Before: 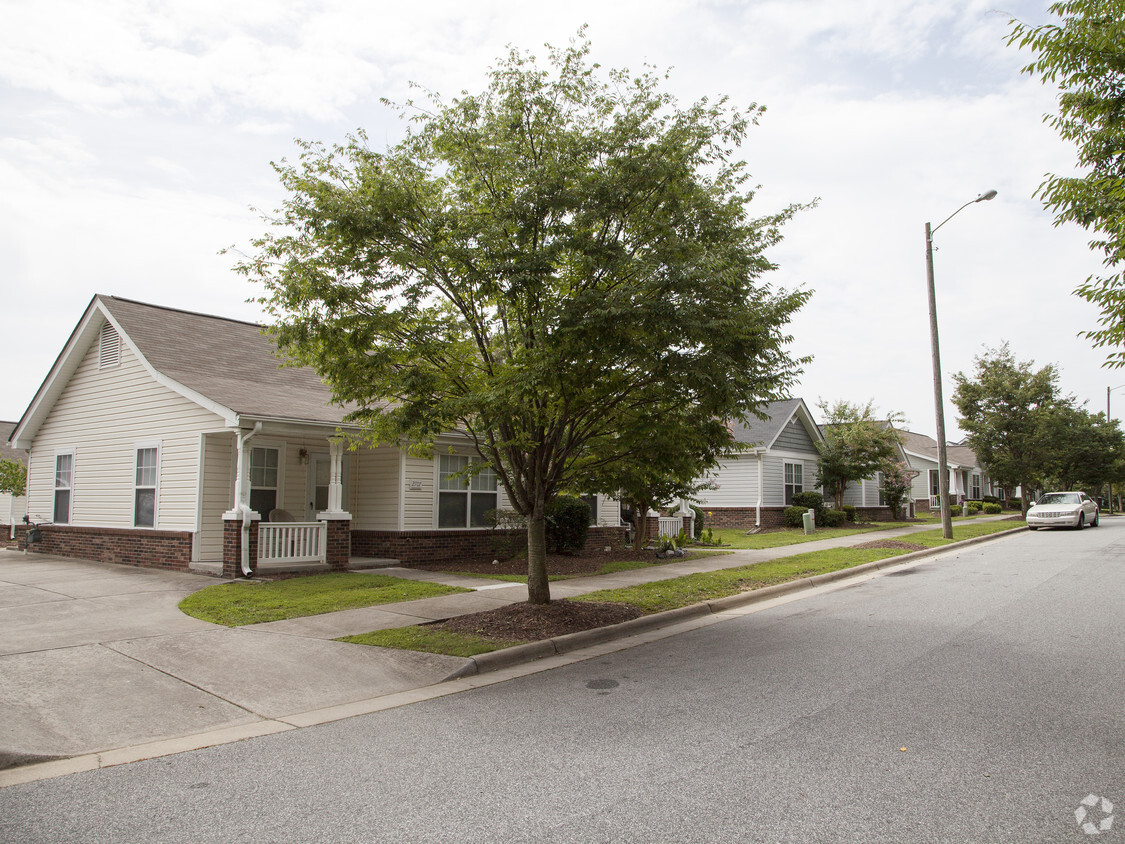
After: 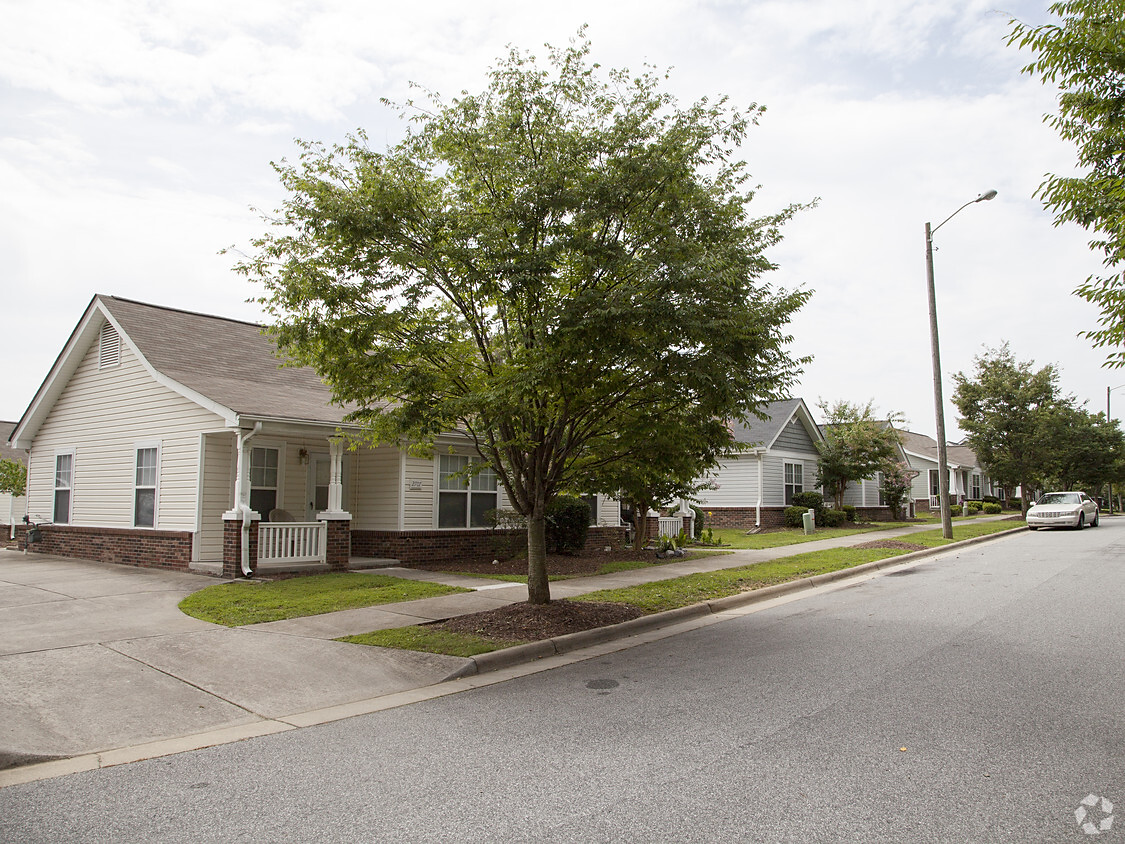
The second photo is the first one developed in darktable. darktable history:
sharpen: radius 1.43, amount 0.394, threshold 1.693
color balance rgb: linear chroma grading › shadows -6.395%, linear chroma grading › highlights -6.271%, linear chroma grading › global chroma -10.558%, linear chroma grading › mid-tones -8.193%, perceptual saturation grading › global saturation 30.211%
